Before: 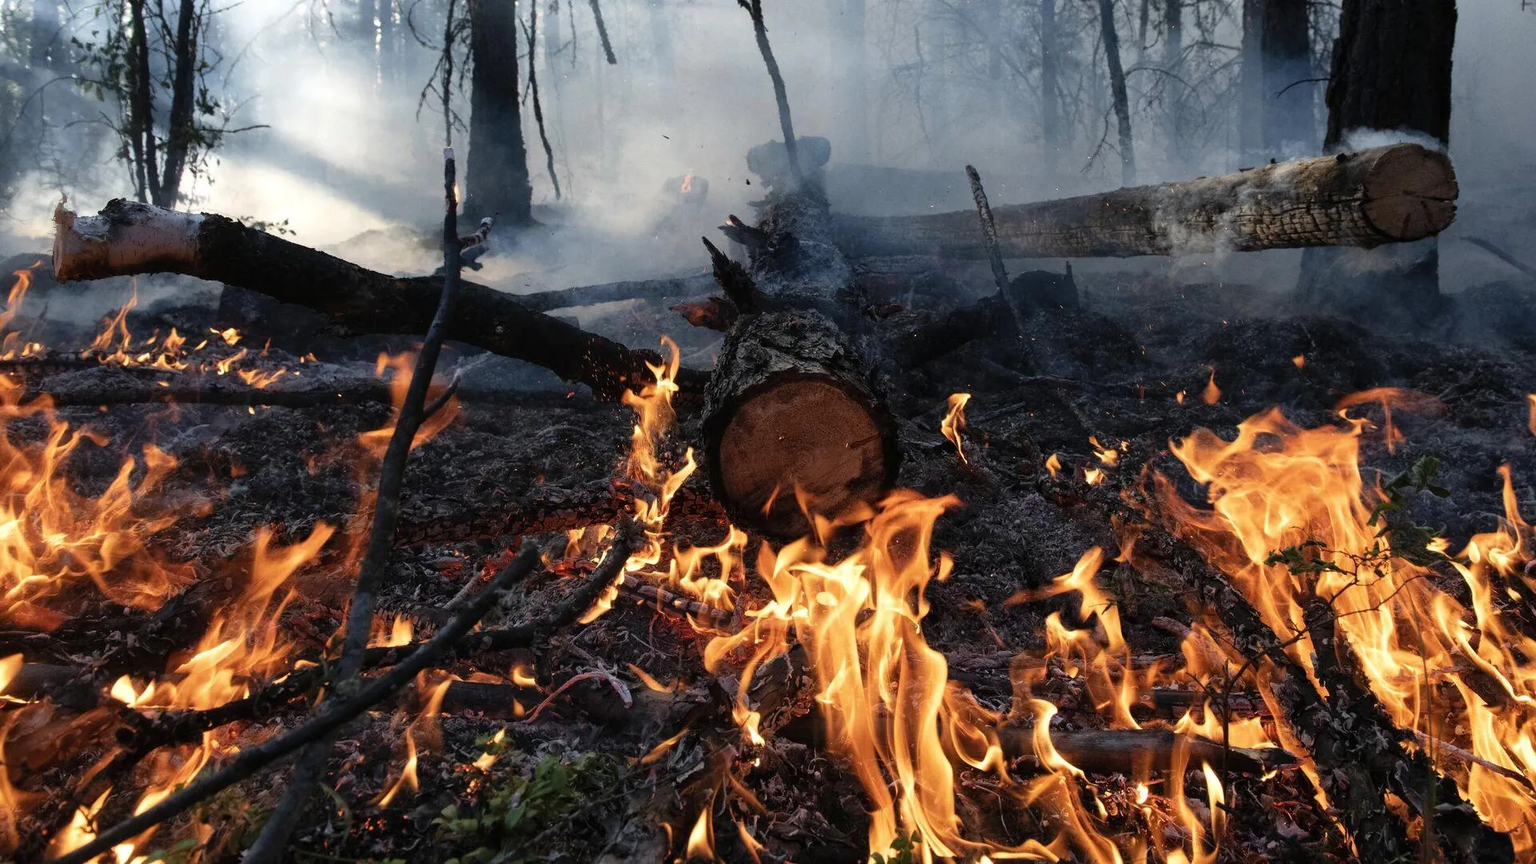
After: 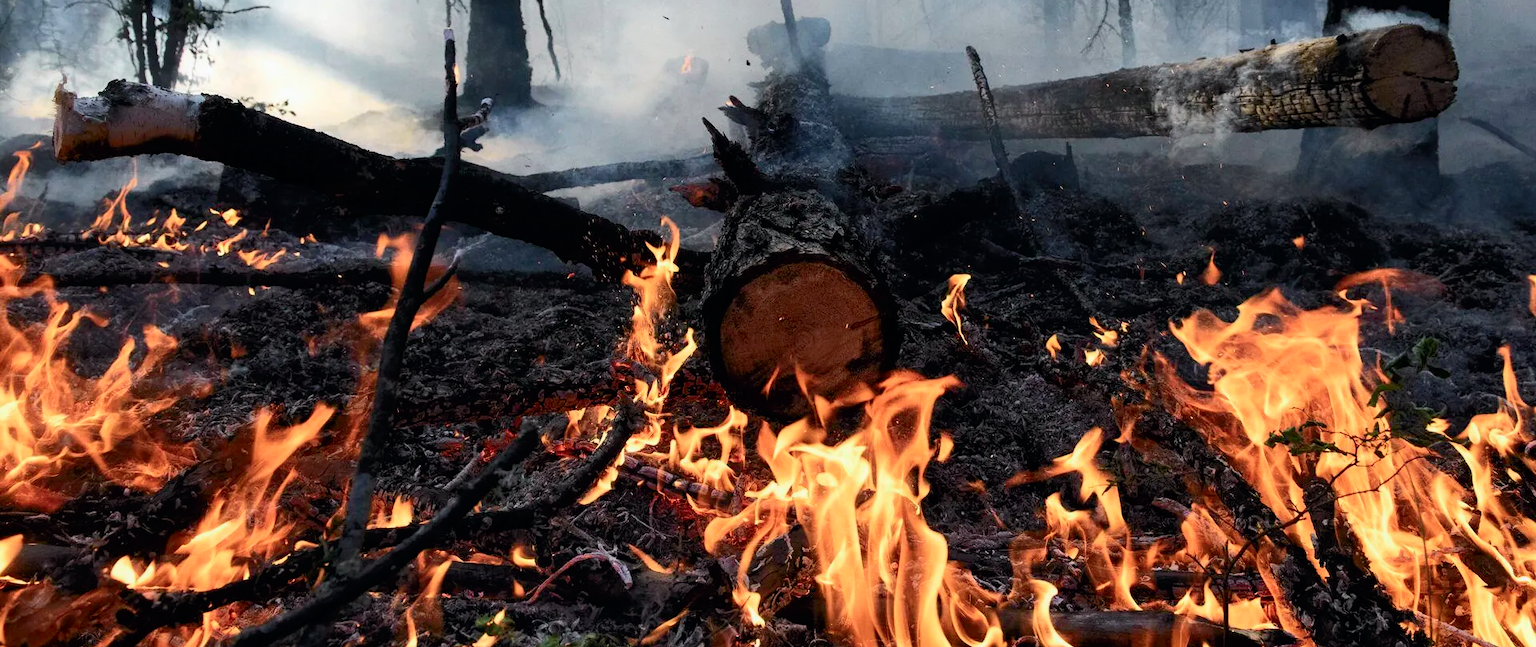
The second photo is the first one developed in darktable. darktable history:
crop: top 13.863%, bottom 11.191%
tone curve: curves: ch0 [(0, 0) (0.051, 0.03) (0.096, 0.071) (0.251, 0.234) (0.461, 0.515) (0.605, 0.692) (0.761, 0.824) (0.881, 0.907) (1, 0.984)]; ch1 [(0, 0) (0.1, 0.038) (0.318, 0.243) (0.399, 0.351) (0.478, 0.469) (0.499, 0.499) (0.534, 0.541) (0.567, 0.592) (0.601, 0.629) (0.666, 0.7) (1, 1)]; ch2 [(0, 0) (0.453, 0.45) (0.479, 0.483) (0.504, 0.499) (0.52, 0.519) (0.541, 0.559) (0.601, 0.622) (0.824, 0.815) (1, 1)], color space Lab, independent channels, preserve colors none
tone equalizer: -8 EV -1.82 EV, -7 EV -1.17 EV, -6 EV -1.59 EV
